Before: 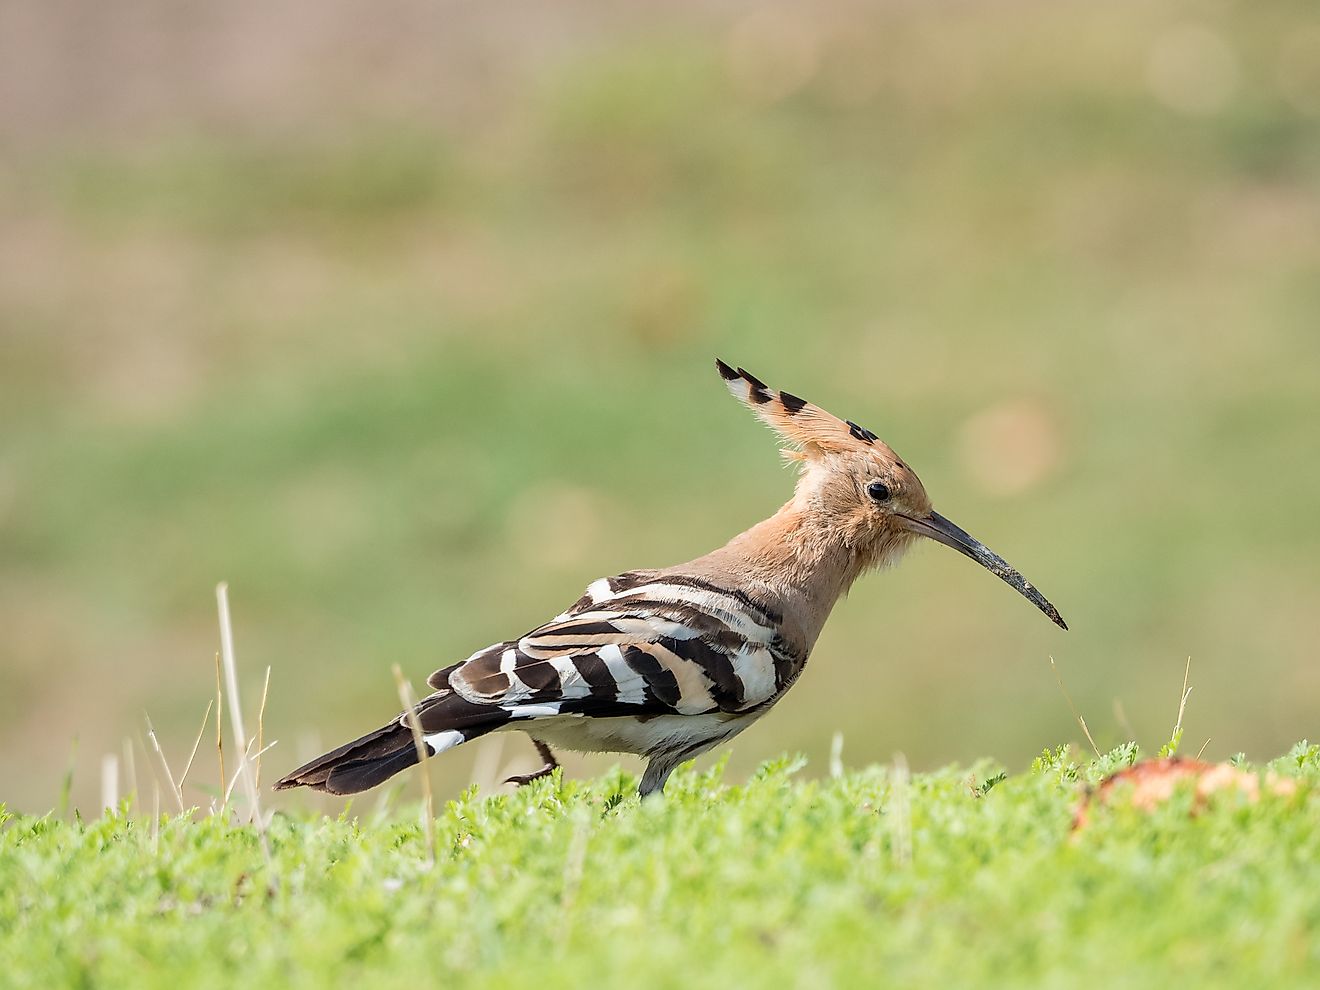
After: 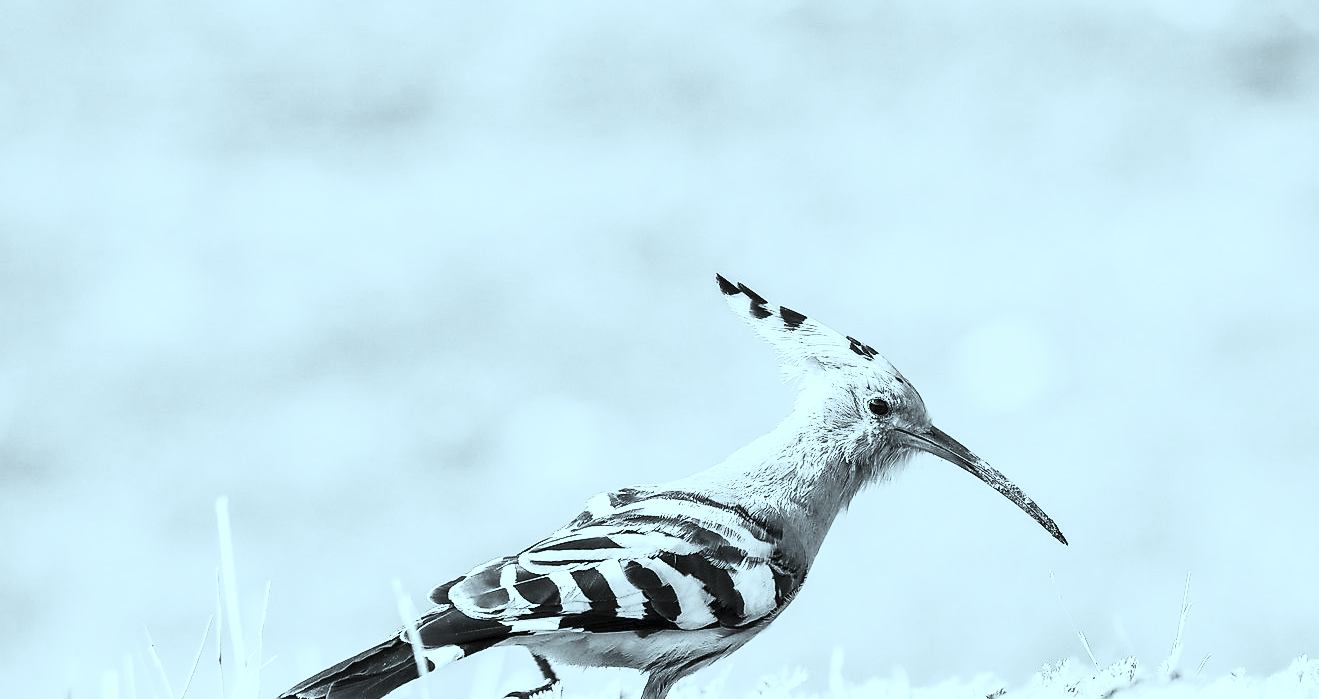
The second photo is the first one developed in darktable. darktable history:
crop and rotate: top 8.646%, bottom 20.683%
contrast brightness saturation: contrast 0.536, brightness 0.462, saturation -0.994
color correction: highlights a* -10.02, highlights b* -10.52
